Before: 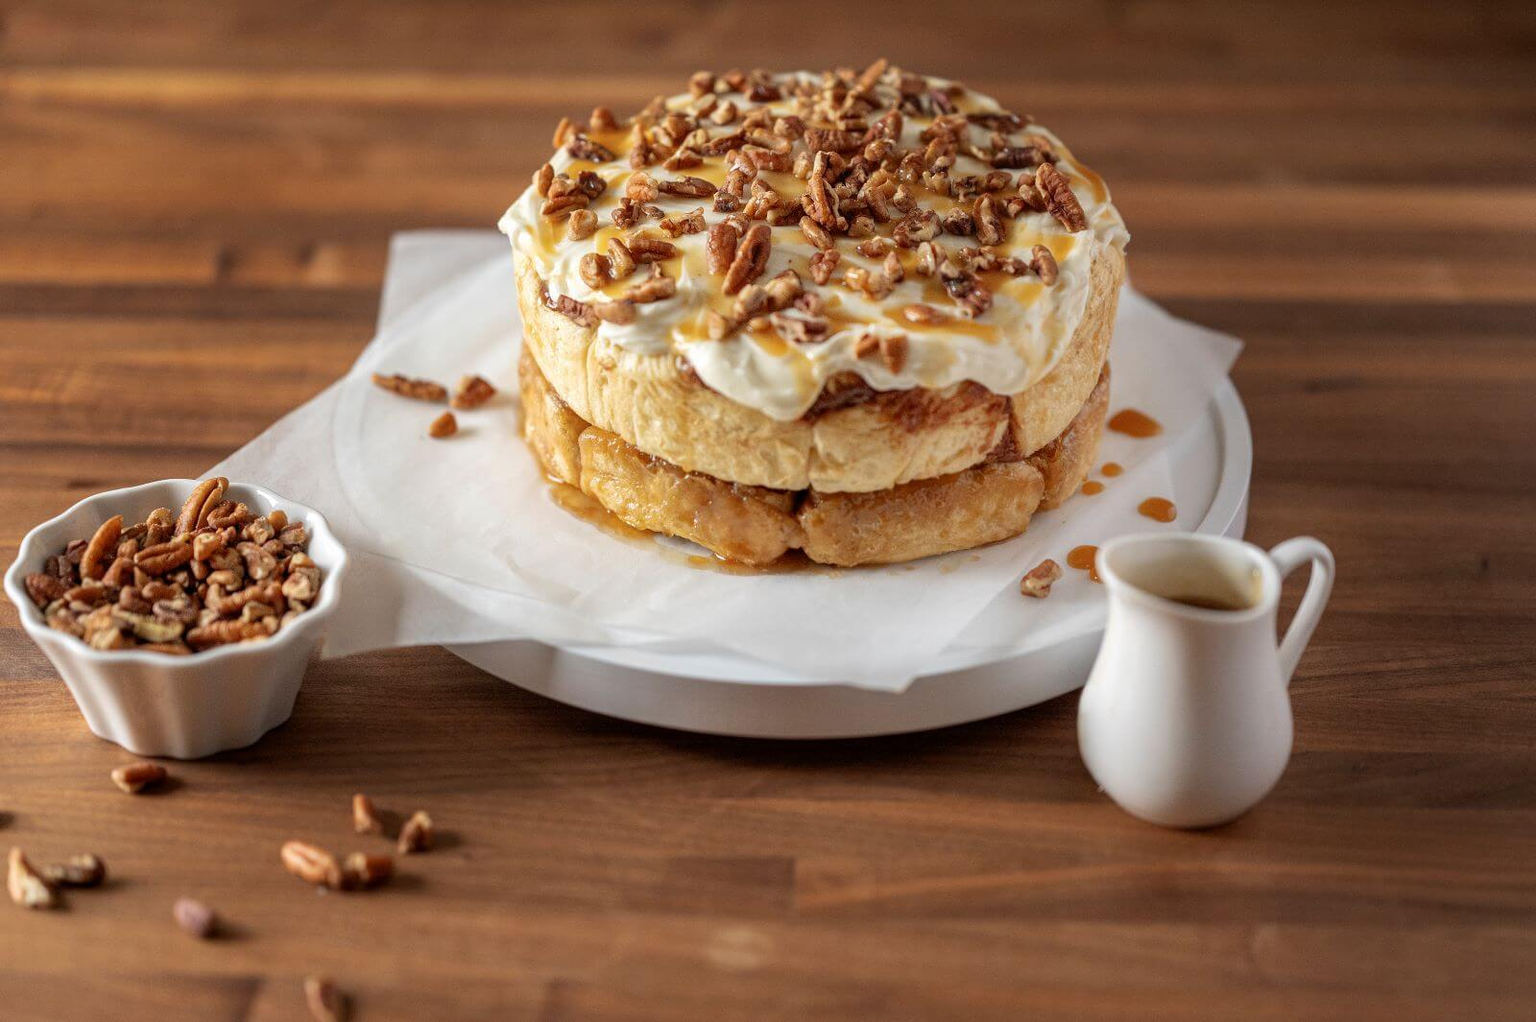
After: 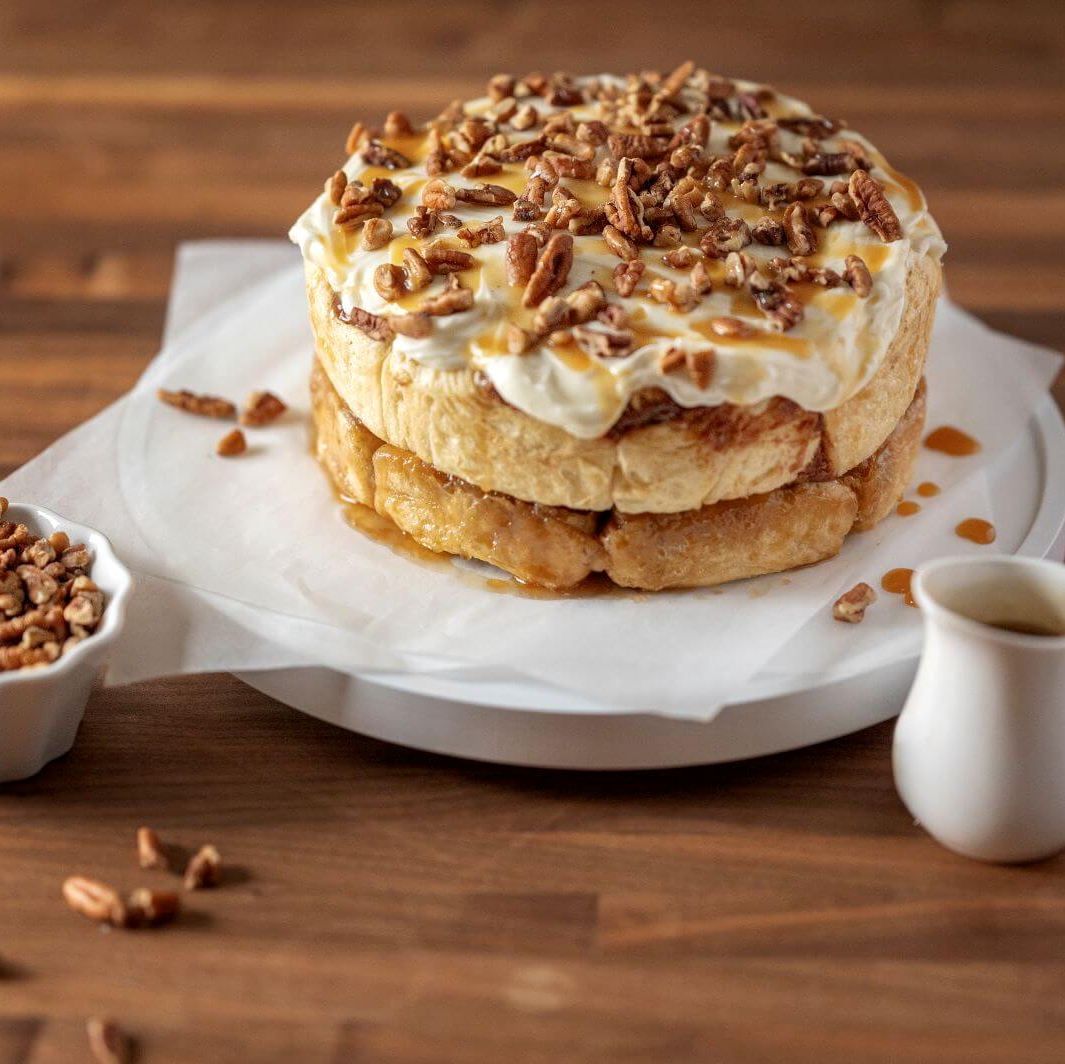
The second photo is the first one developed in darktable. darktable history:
crop and rotate: left 14.398%, right 18.992%
local contrast: mode bilateral grid, contrast 99, coarseness 100, detail 108%, midtone range 0.2
